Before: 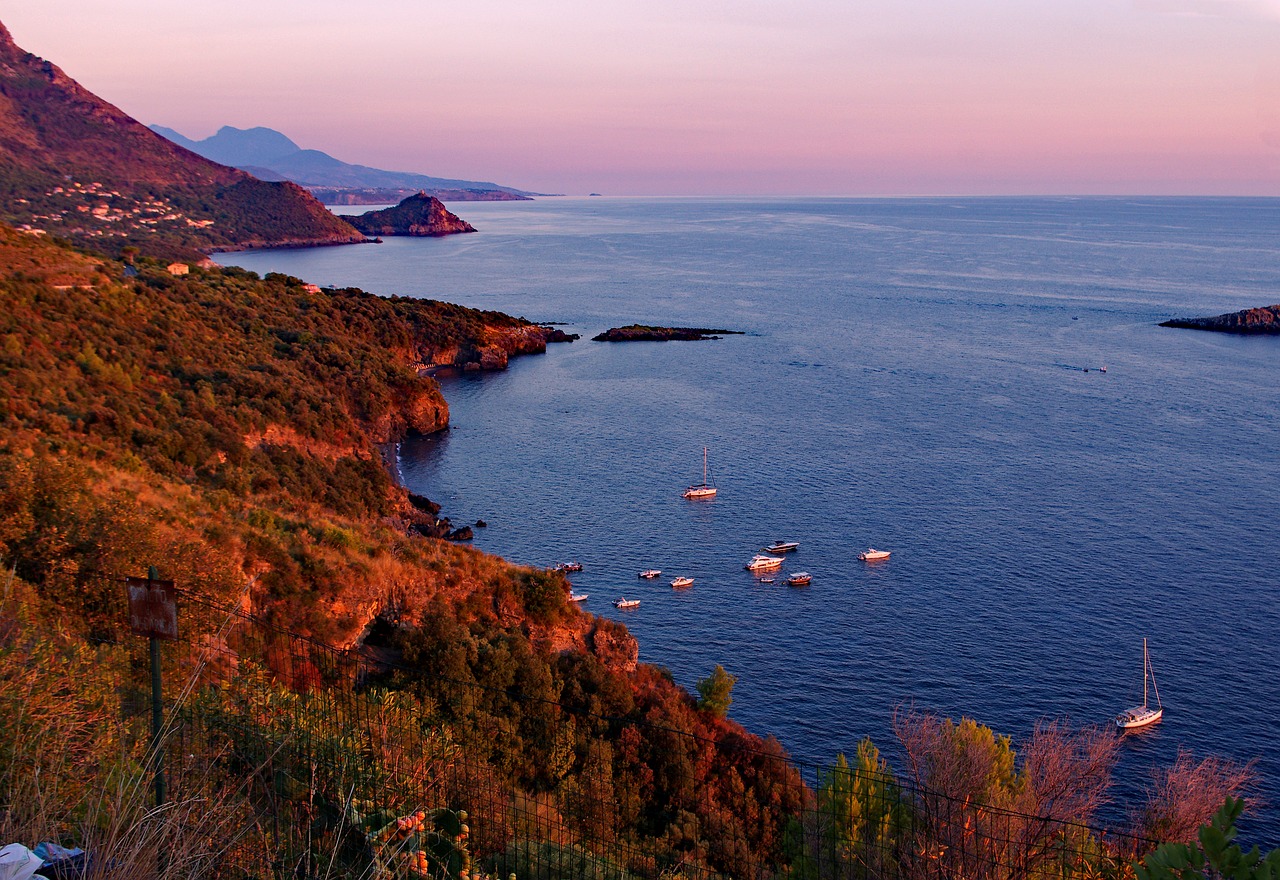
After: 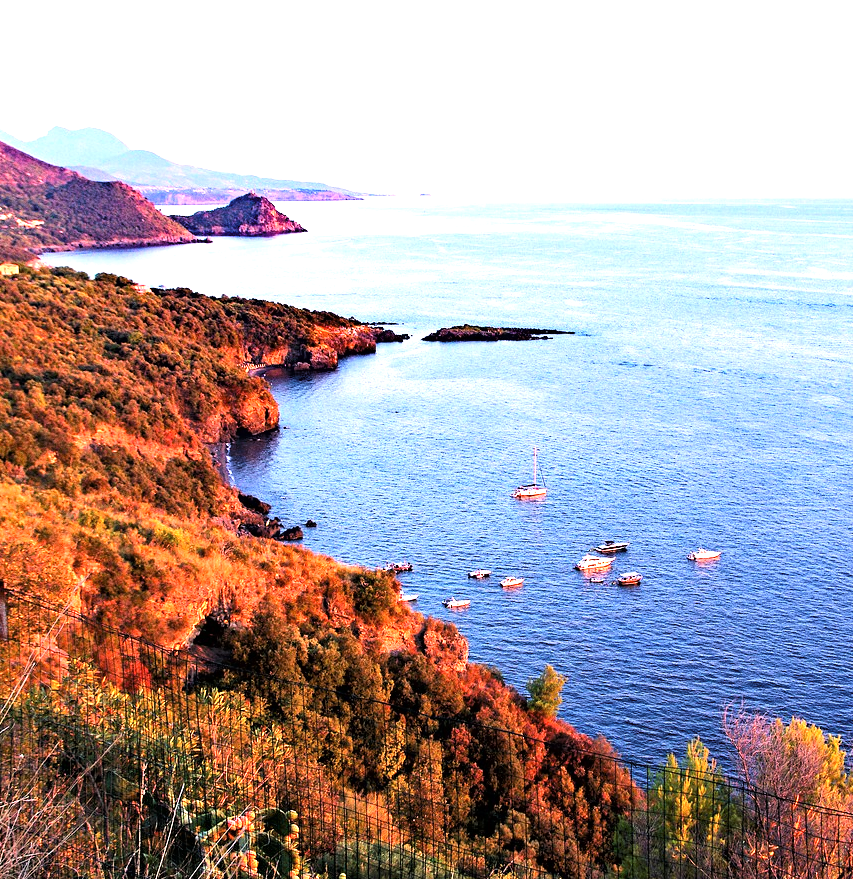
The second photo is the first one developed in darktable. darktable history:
crop and rotate: left 13.342%, right 19.991%
contrast brightness saturation: saturation -0.05
exposure: exposure 2.25 EV, compensate highlight preservation false
grain: coarseness 0.09 ISO
tone curve: curves: ch0 [(0, 0) (0.118, 0.034) (0.182, 0.124) (0.265, 0.214) (0.504, 0.508) (0.783, 0.825) (1, 1)], color space Lab, linked channels, preserve colors none
